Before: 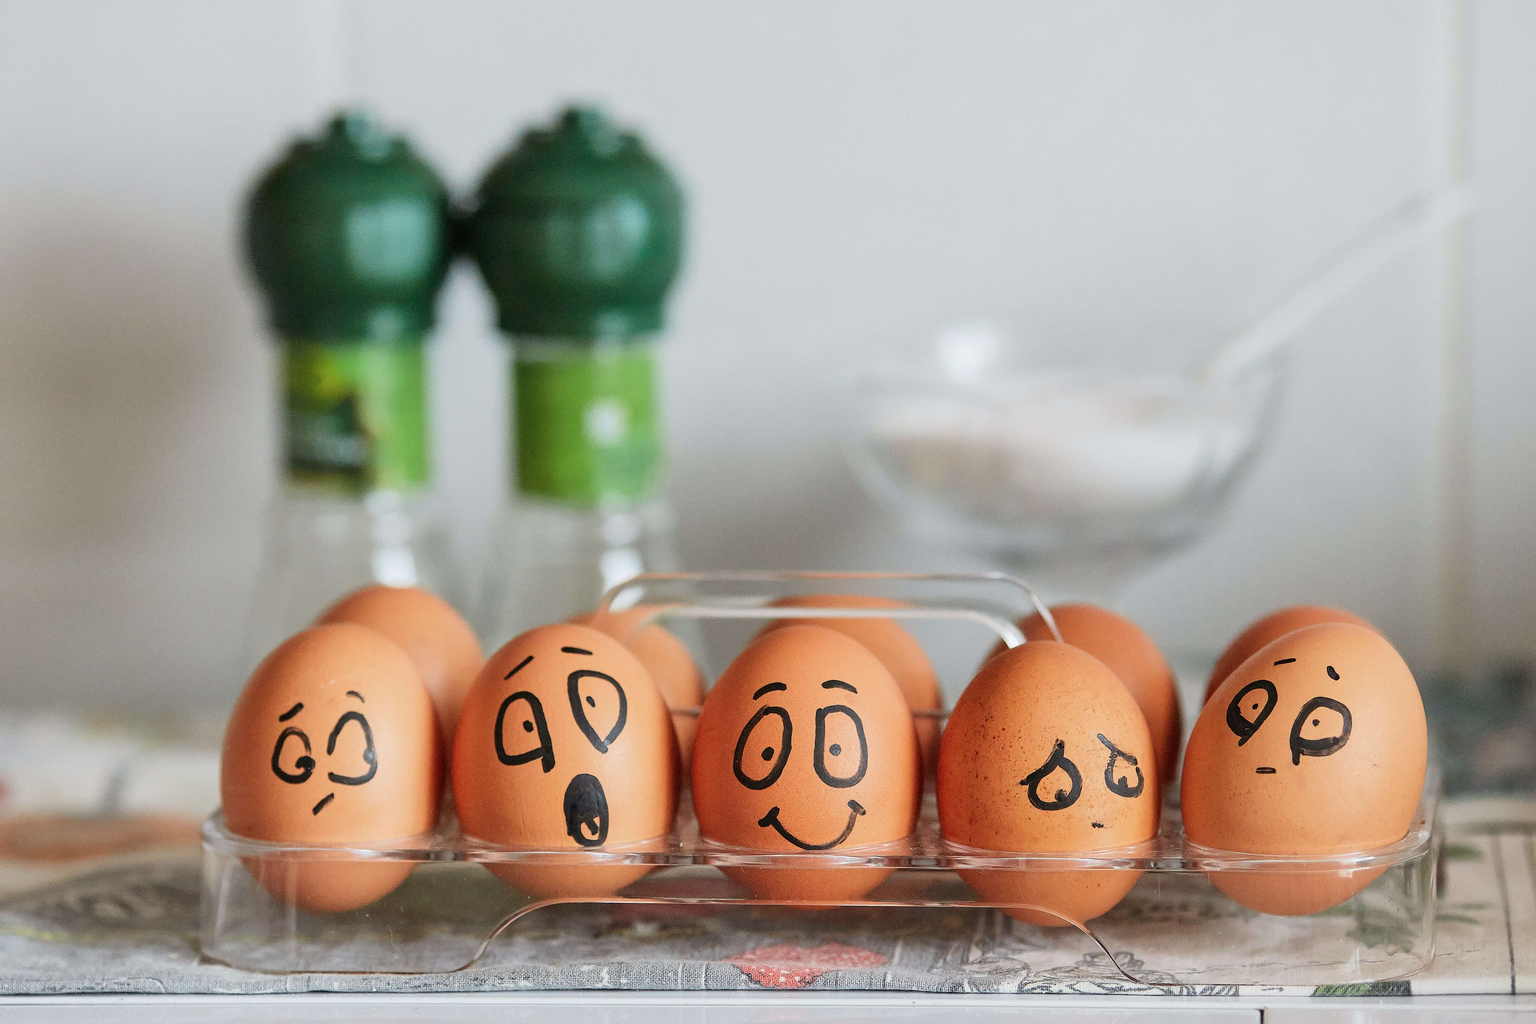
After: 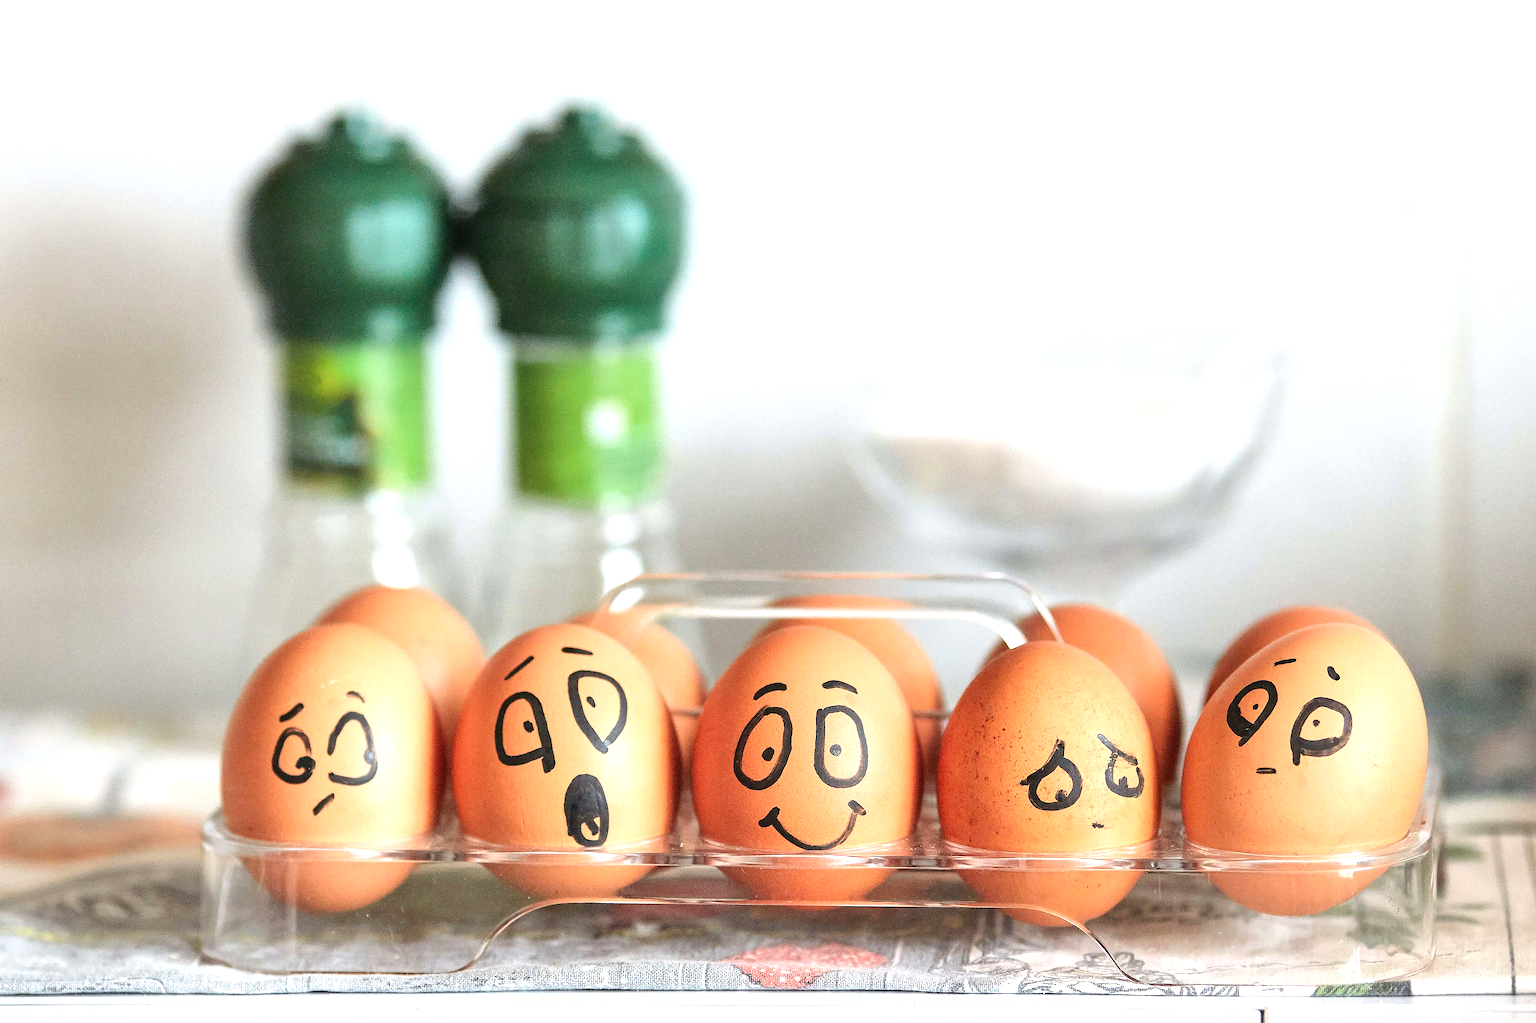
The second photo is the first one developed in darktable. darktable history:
tone equalizer: edges refinement/feathering 500, mask exposure compensation -1.57 EV, preserve details no
exposure: black level correction 0, exposure 0.893 EV, compensate highlight preservation false
